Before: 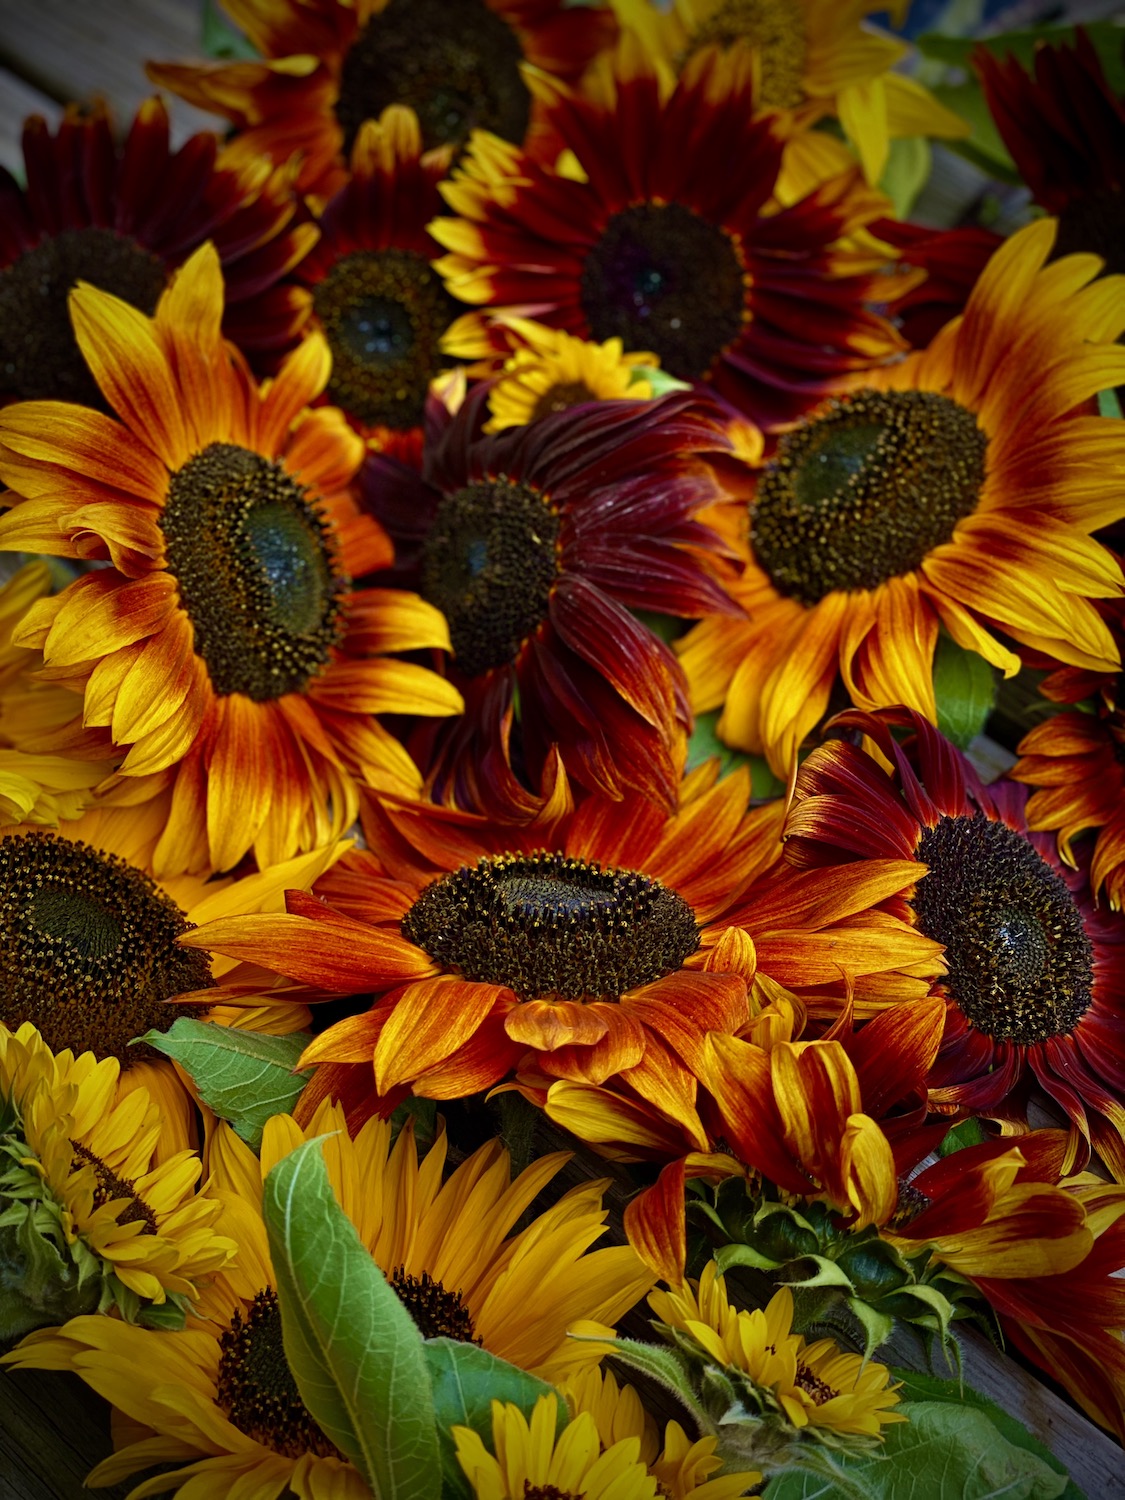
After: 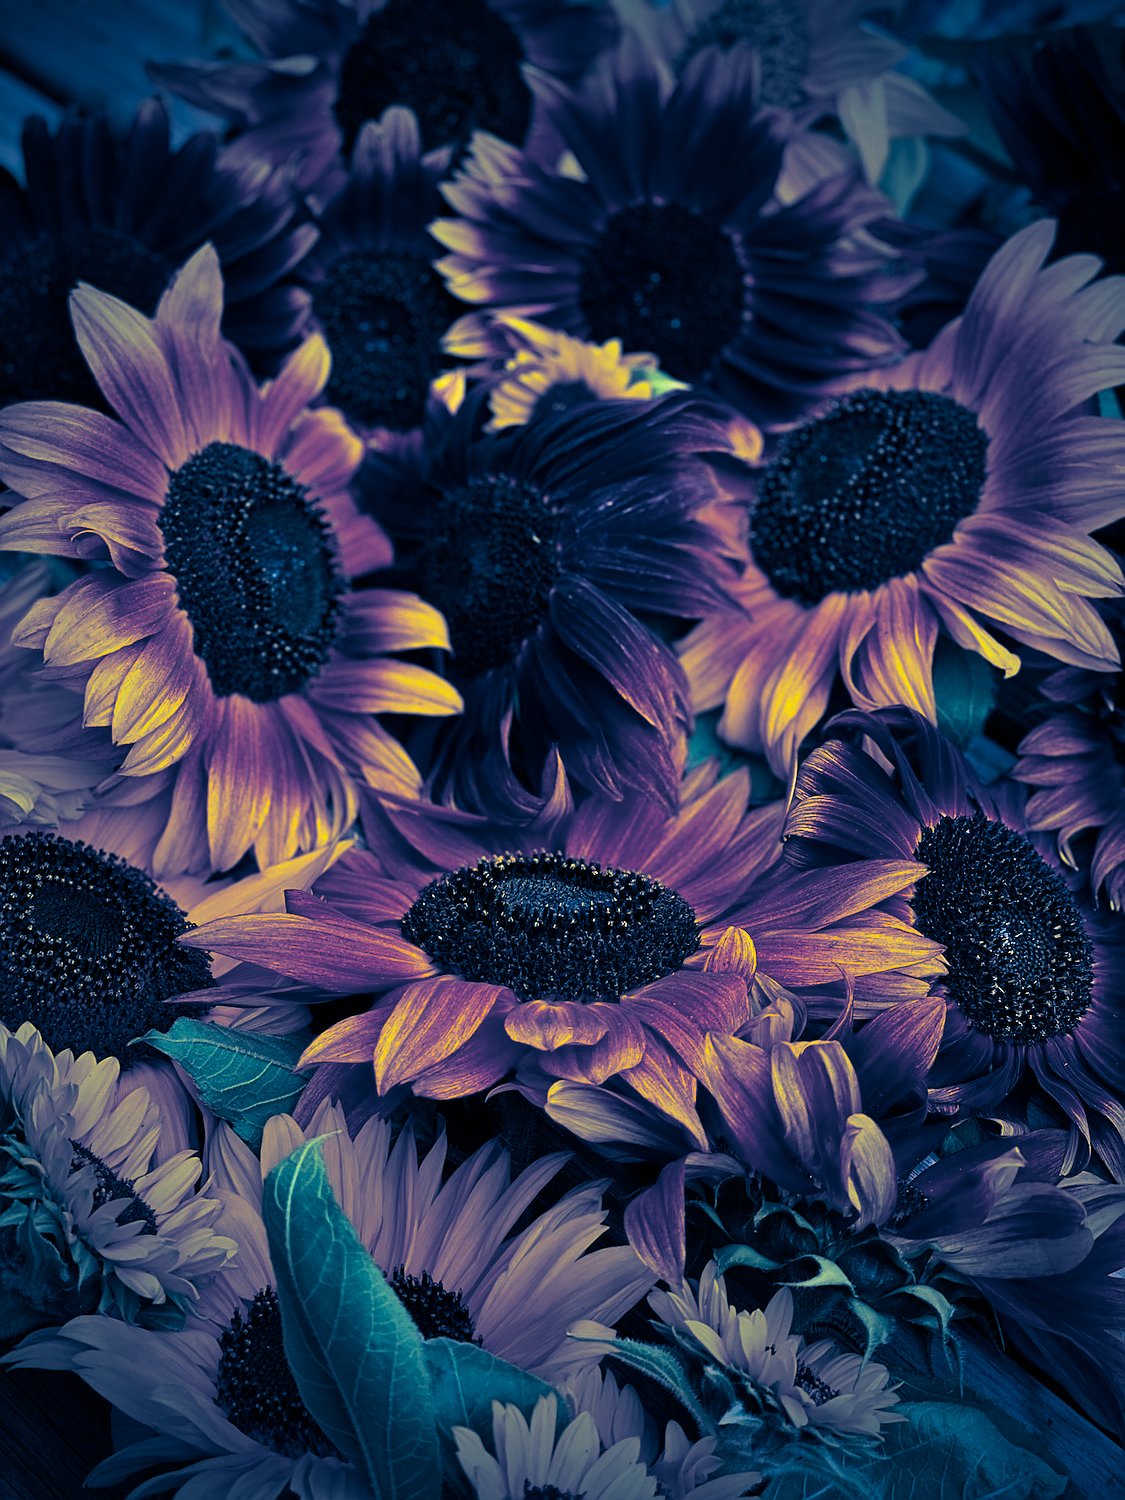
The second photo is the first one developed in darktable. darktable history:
tone equalizer: on, module defaults
sharpen: radius 0.969, amount 0.604
split-toning: shadows › hue 226.8°, shadows › saturation 1, highlights › saturation 0, balance -61.41
